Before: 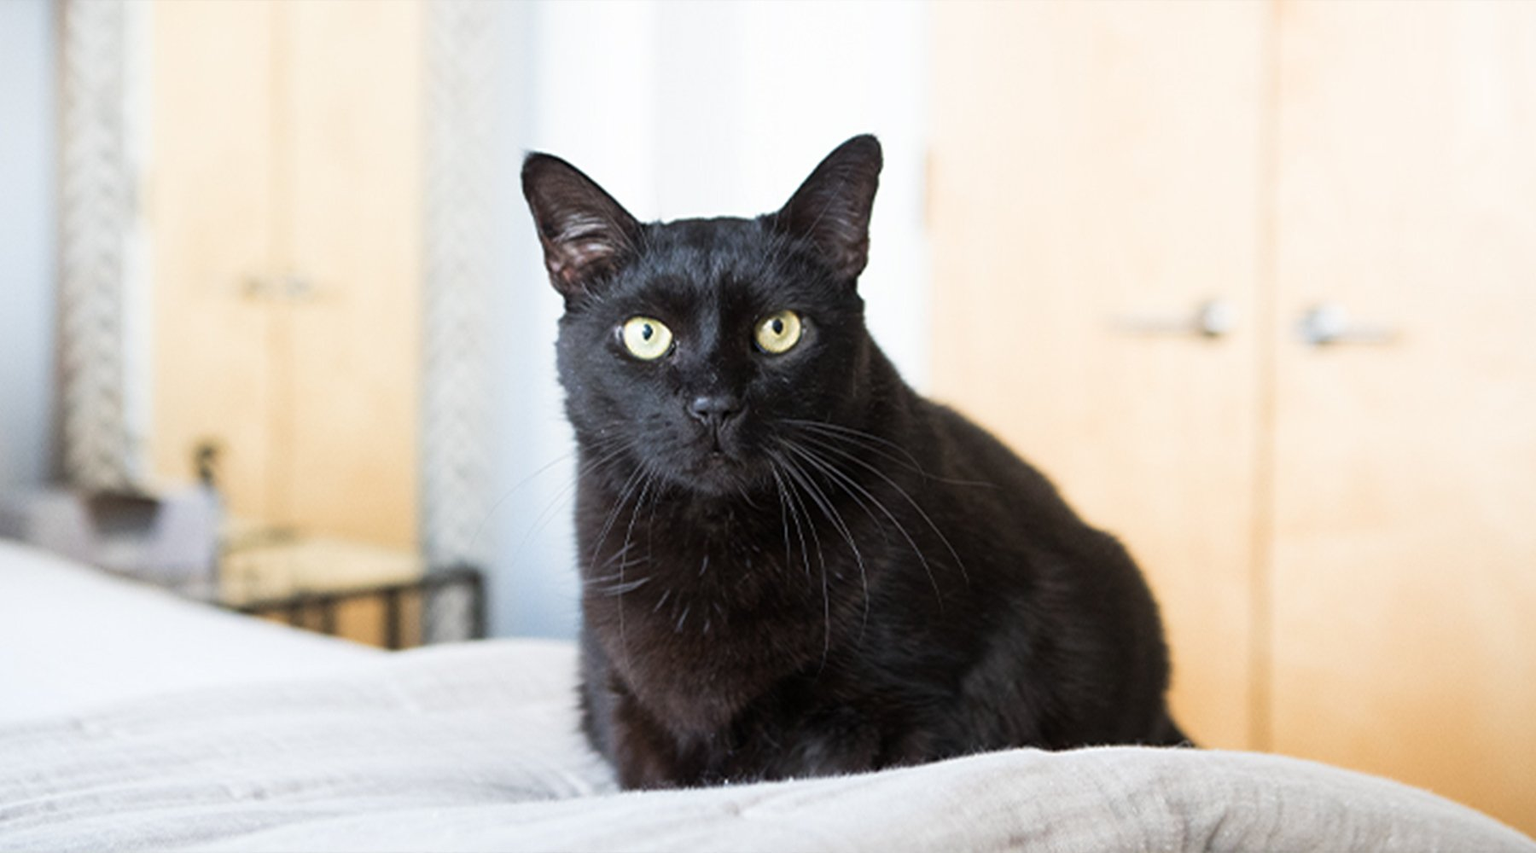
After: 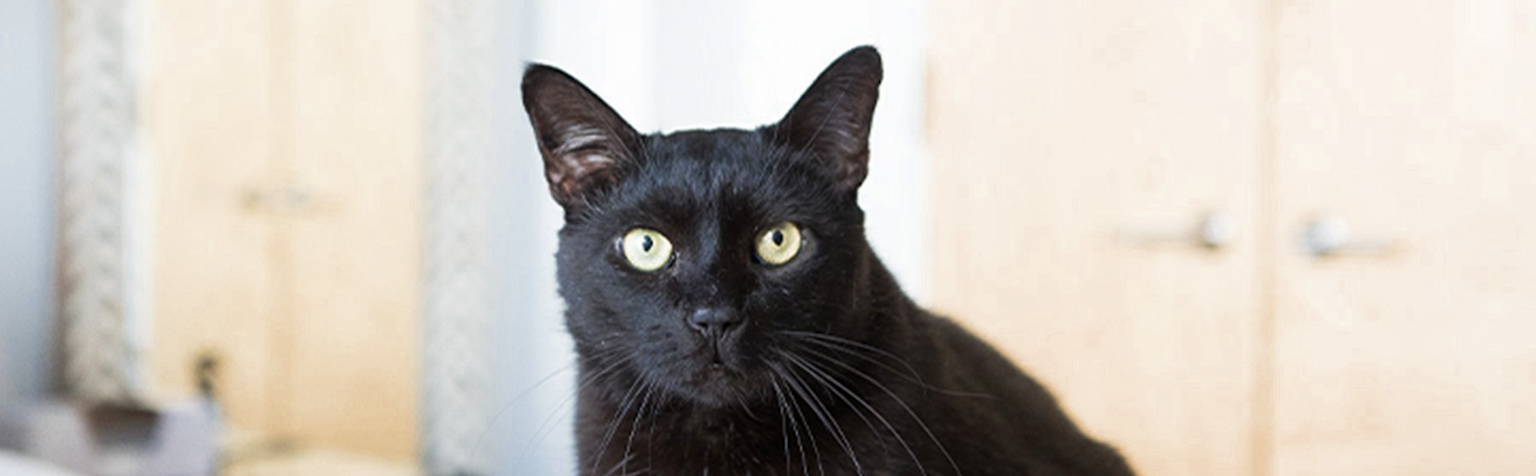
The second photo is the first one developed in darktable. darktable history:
velvia: on, module defaults
color zones: curves: ch0 [(0, 0.5) (0.125, 0.4) (0.25, 0.5) (0.375, 0.4) (0.5, 0.4) (0.625, 0.35) (0.75, 0.35) (0.875, 0.5)]; ch1 [(0, 0.35) (0.125, 0.45) (0.25, 0.35) (0.375, 0.35) (0.5, 0.35) (0.625, 0.35) (0.75, 0.45) (0.875, 0.35)]; ch2 [(0, 0.6) (0.125, 0.5) (0.25, 0.5) (0.375, 0.6) (0.5, 0.6) (0.625, 0.5) (0.75, 0.5) (0.875, 0.5)]
crop and rotate: top 10.417%, bottom 33.764%
